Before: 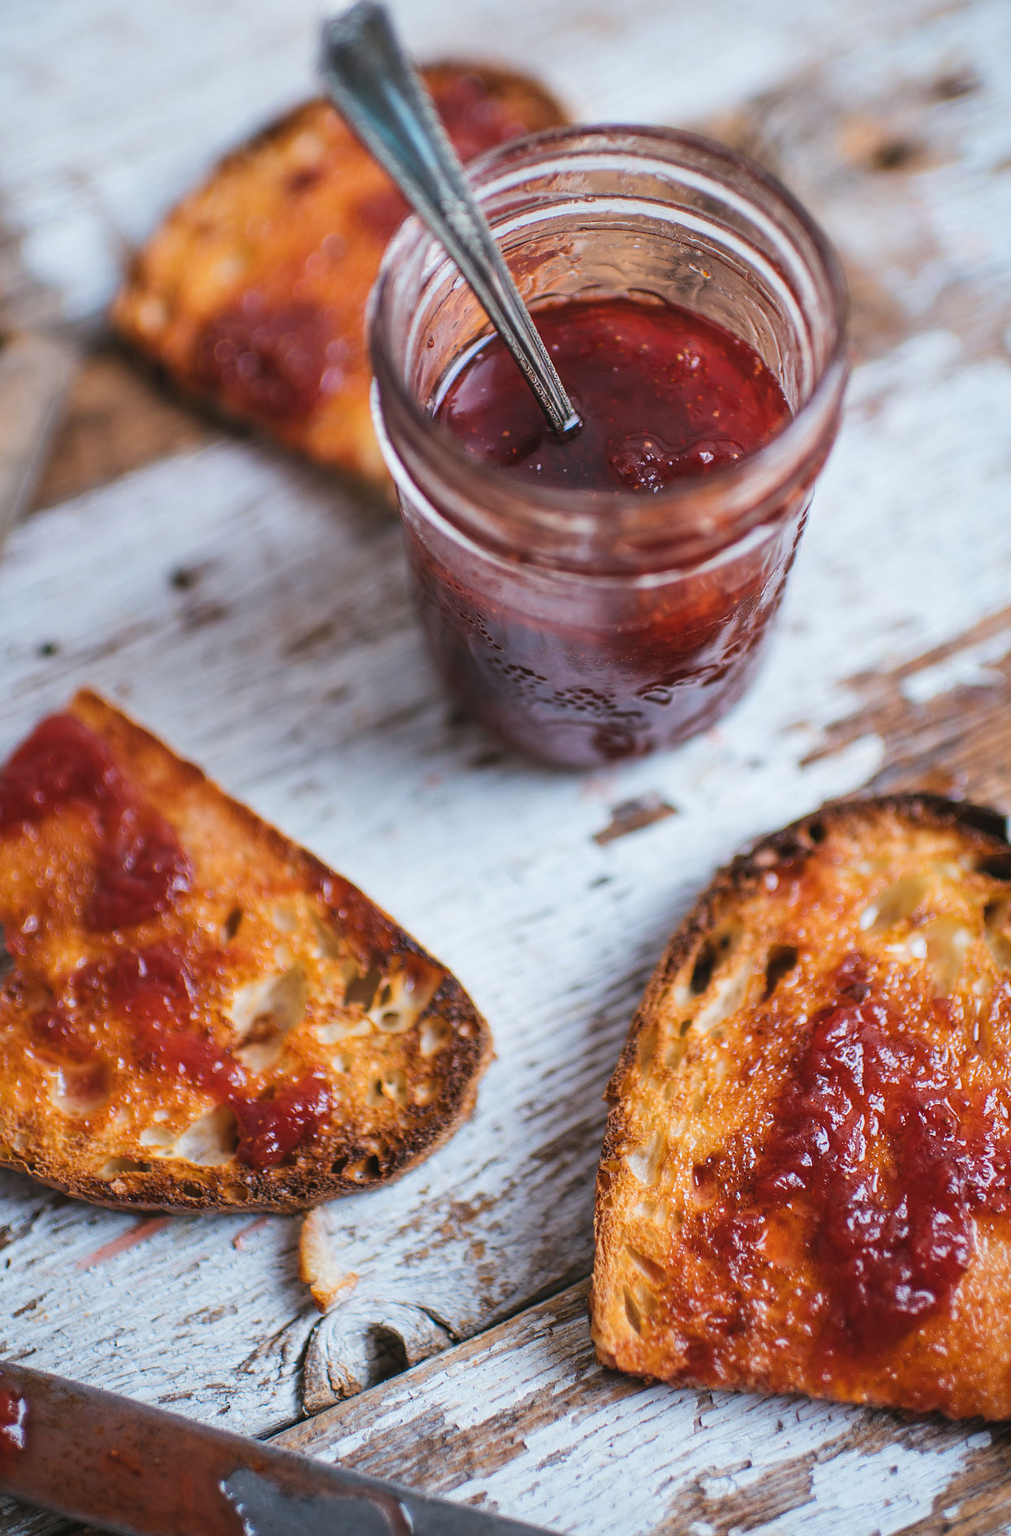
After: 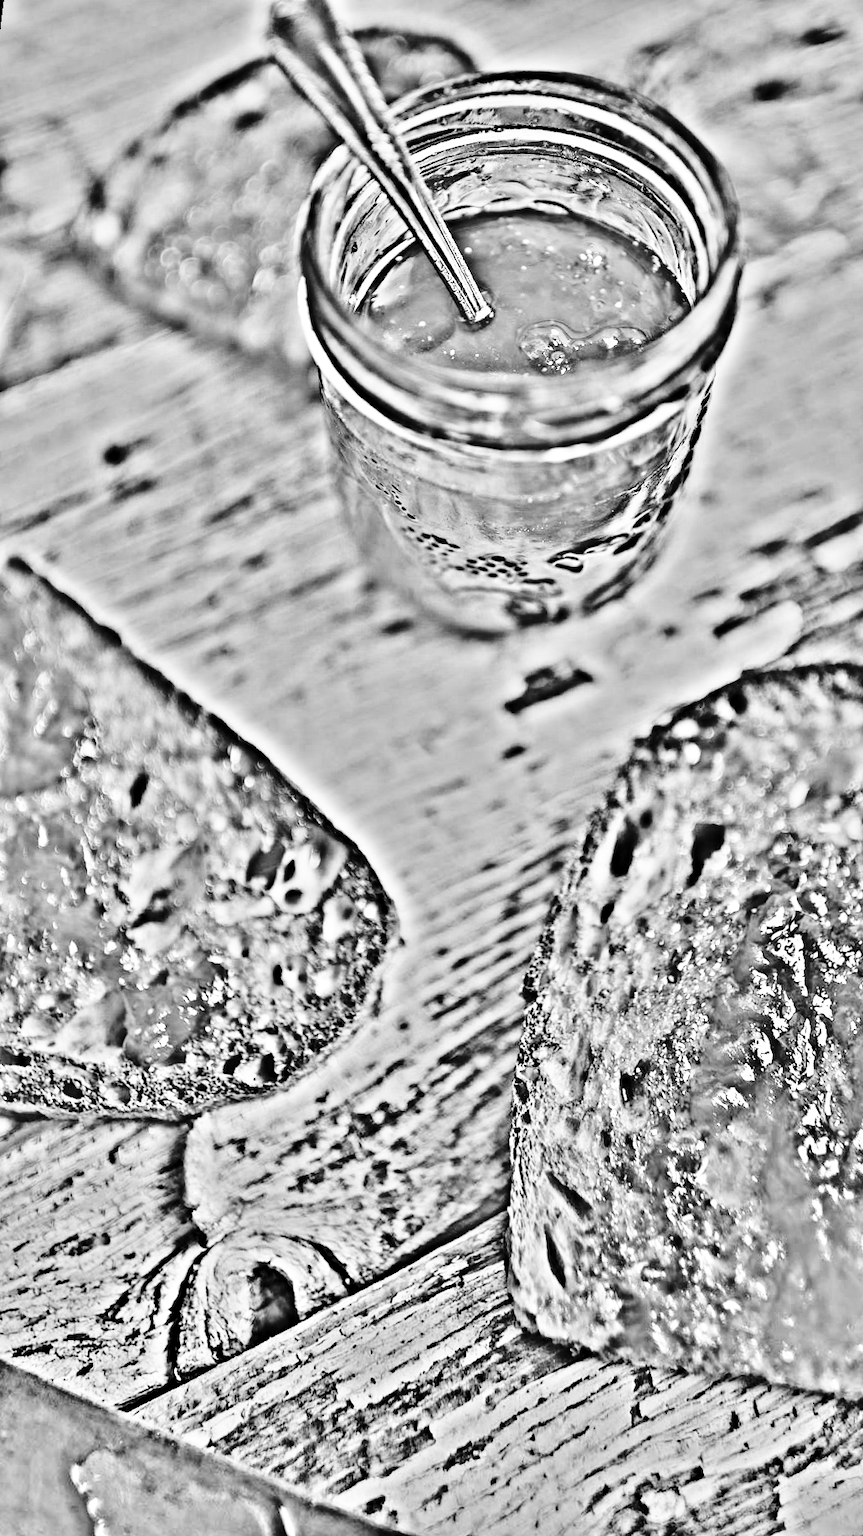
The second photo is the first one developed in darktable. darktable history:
rotate and perspective: rotation 0.72°, lens shift (vertical) -0.352, lens shift (horizontal) -0.051, crop left 0.152, crop right 0.859, crop top 0.019, crop bottom 0.964
white balance: red 0.948, green 1.02, blue 1.176
contrast brightness saturation: contrast 0.32, brightness -0.08, saturation 0.17
highpass: on, module defaults
base curve: curves: ch0 [(0, 0) (0.032, 0.037) (0.105, 0.228) (0.435, 0.76) (0.856, 0.983) (1, 1)], preserve colors none
